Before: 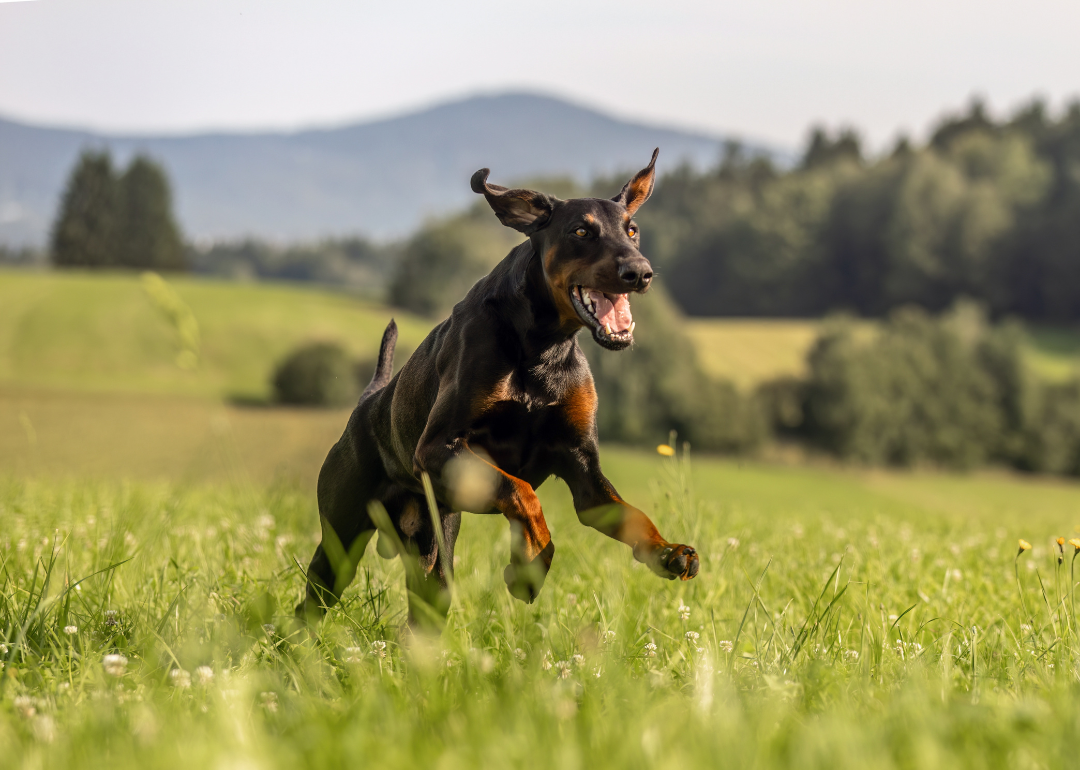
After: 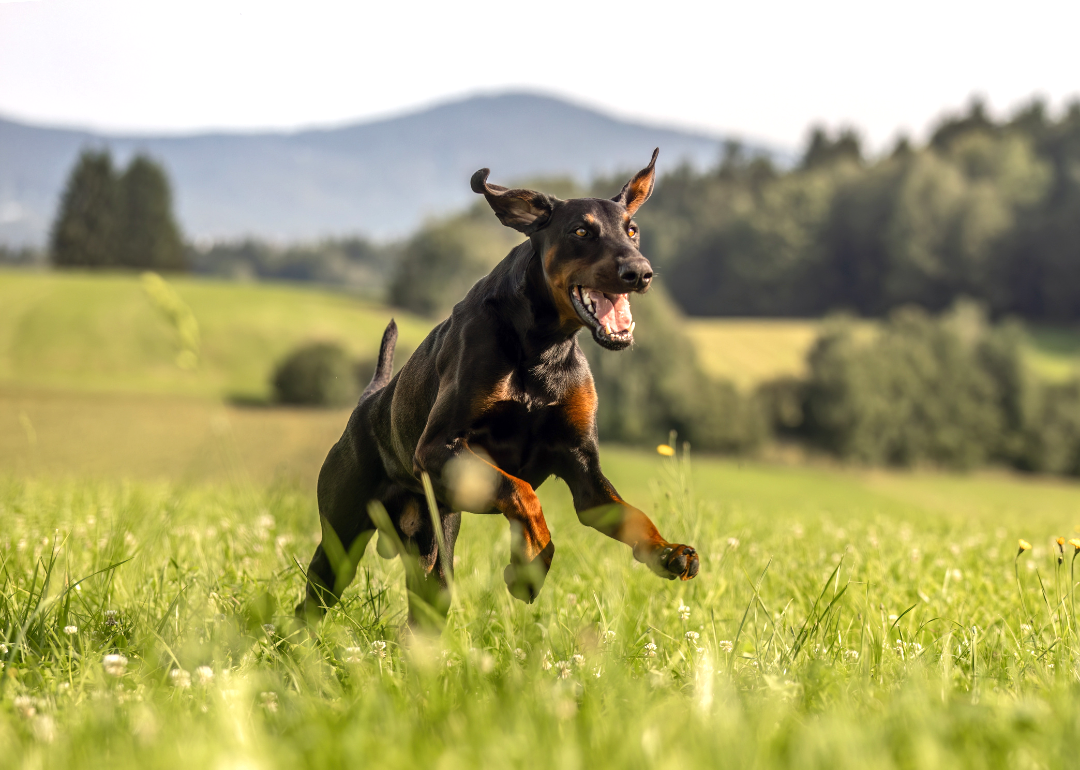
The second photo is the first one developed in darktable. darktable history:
shadows and highlights: radius 126.87, shadows 30.48, highlights -31.02, low approximation 0.01, soften with gaussian
exposure: exposure 0.216 EV, compensate highlight preservation false
levels: levels [0, 0.476, 0.951]
color correction: highlights b* 0.041, saturation 0.977
